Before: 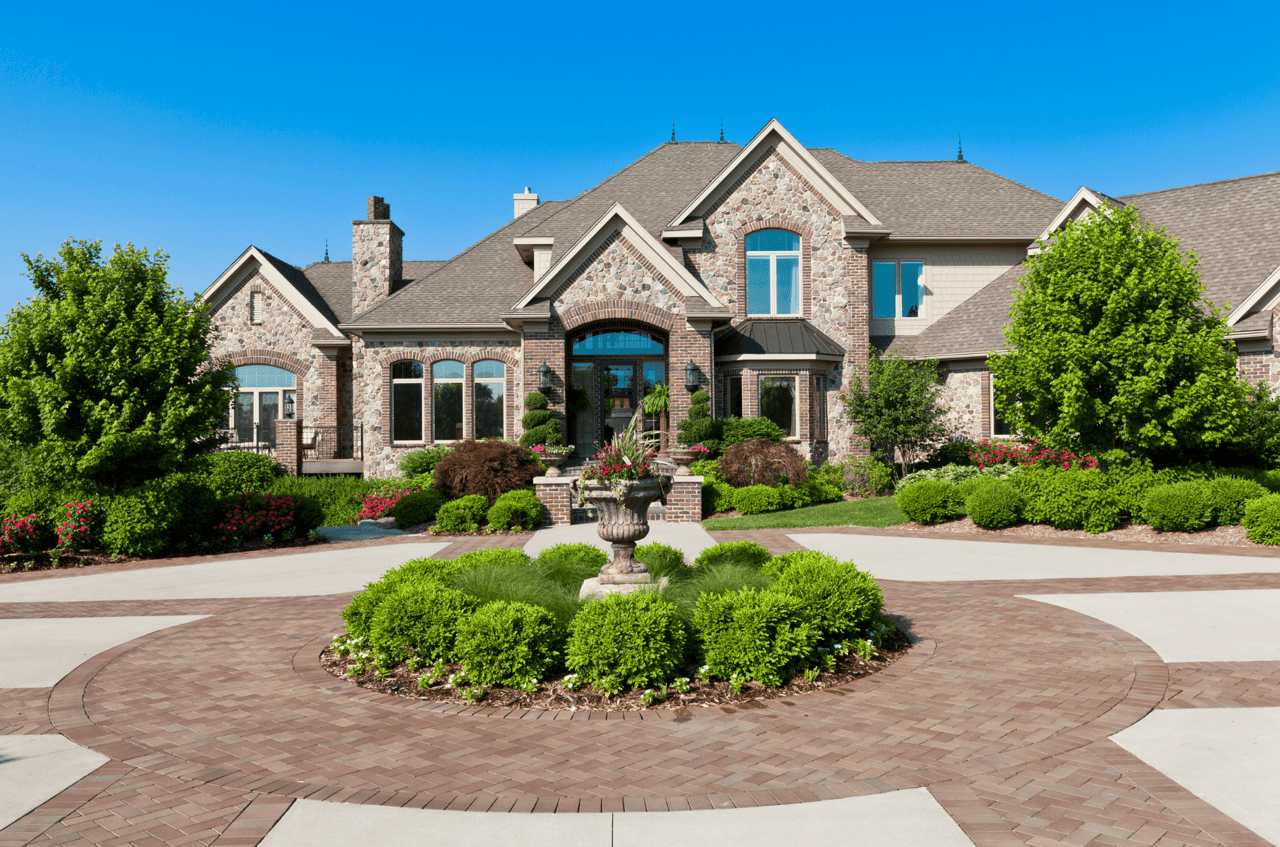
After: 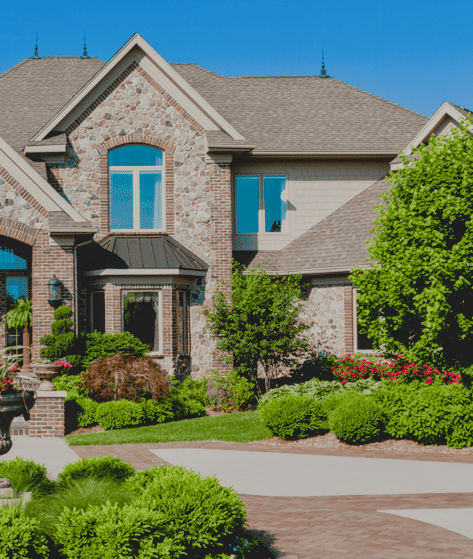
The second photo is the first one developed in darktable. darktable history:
shadows and highlights: radius 126.4, shadows 30.32, highlights -30.84, low approximation 0.01, soften with gaussian
crop and rotate: left 49.841%, top 10.096%, right 13.163%, bottom 23.866%
exposure: black level correction 0.009, exposure 0.111 EV, compensate exposure bias true, compensate highlight preservation false
local contrast: detail 130%
filmic rgb: black relative exposure -7.71 EV, white relative exposure 4.4 EV, threshold 3.02 EV, hardness 3.75, latitude 37.37%, contrast 0.978, highlights saturation mix 9.98%, shadows ↔ highlights balance 4.93%, iterations of high-quality reconstruction 0, enable highlight reconstruction true
contrast brightness saturation: contrast -0.291
color balance rgb: linear chroma grading › global chroma 15.177%, perceptual saturation grading › global saturation 0.539%, perceptual saturation grading › highlights -30.997%, perceptual saturation grading › mid-tones 5.395%, perceptual saturation grading › shadows 18.993%
